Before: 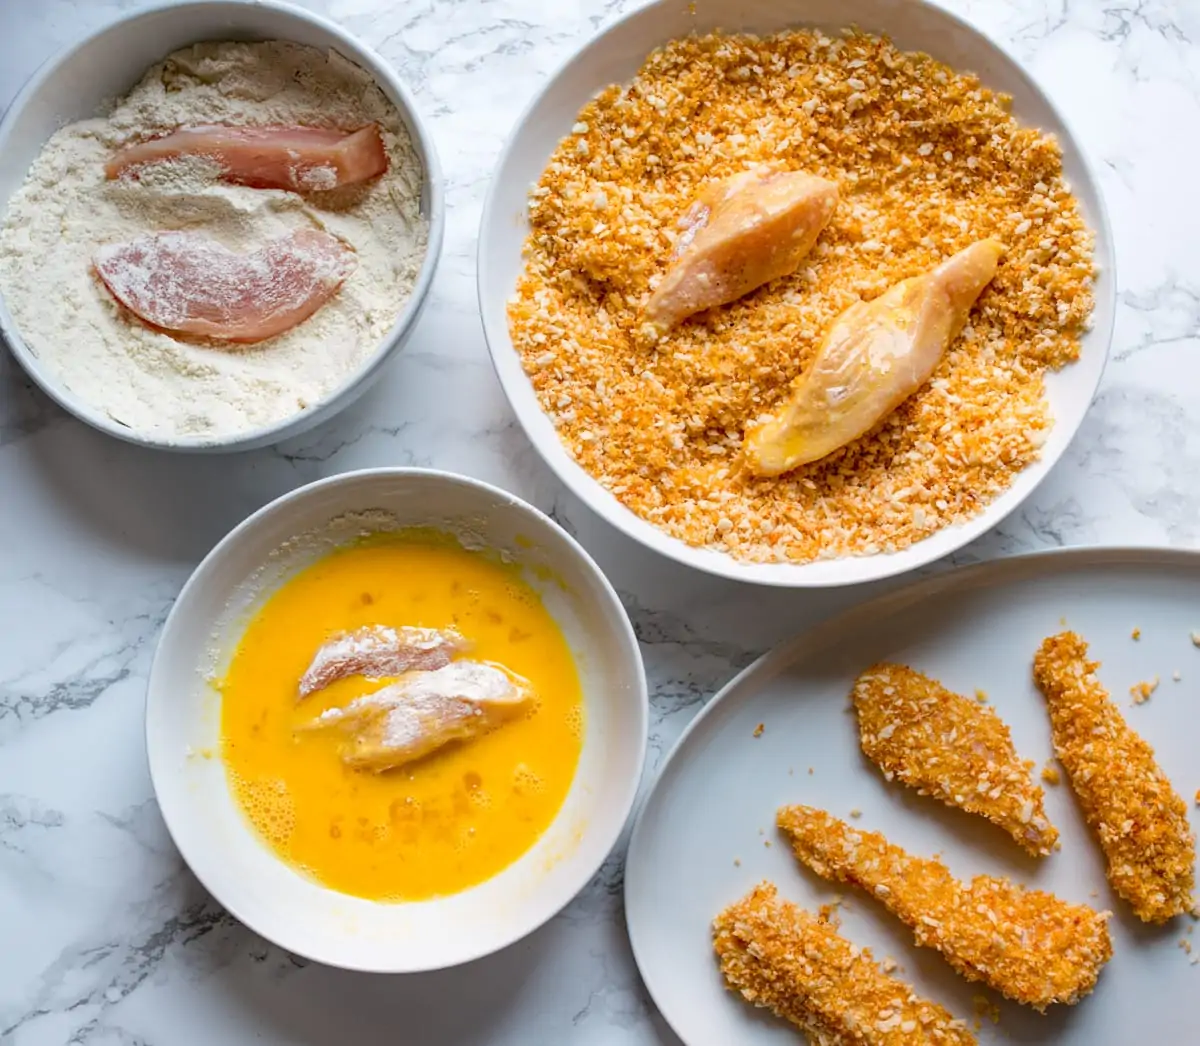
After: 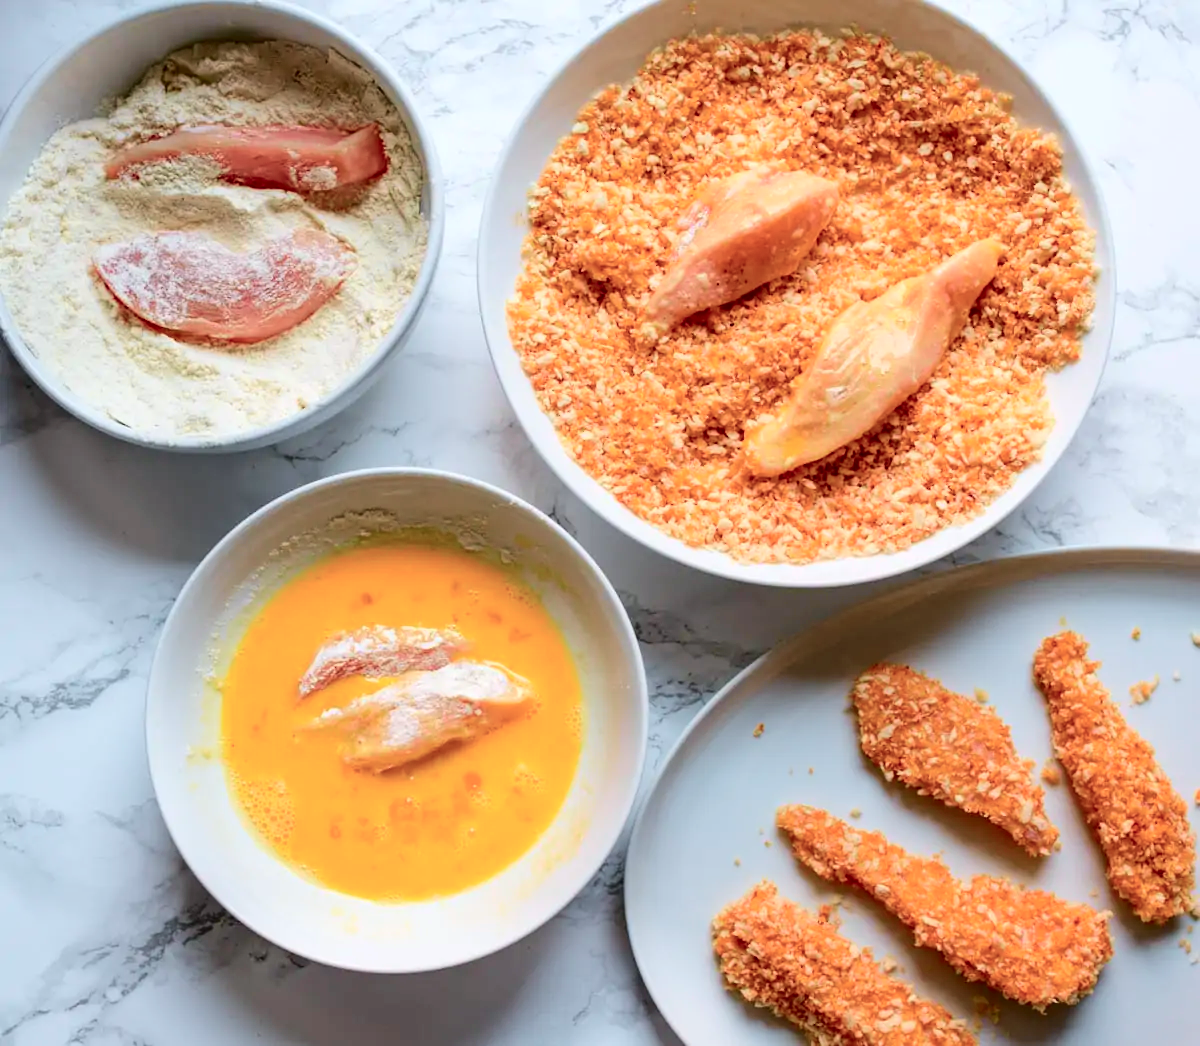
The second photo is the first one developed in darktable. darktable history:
tone curve: curves: ch0 [(0, 0) (0.033, 0.016) (0.171, 0.127) (0.33, 0.331) (0.432, 0.475) (0.601, 0.665) (0.843, 0.876) (1, 1)]; ch1 [(0, 0) (0.339, 0.349) (0.445, 0.42) (0.476, 0.47) (0.501, 0.499) (0.516, 0.525) (0.548, 0.563) (0.584, 0.633) (0.728, 0.746) (1, 1)]; ch2 [(0, 0) (0.327, 0.324) (0.417, 0.44) (0.46, 0.453) (0.502, 0.498) (0.517, 0.524) (0.53, 0.554) (0.579, 0.599) (0.745, 0.704) (1, 1)], color space Lab, independent channels, preserve colors none
